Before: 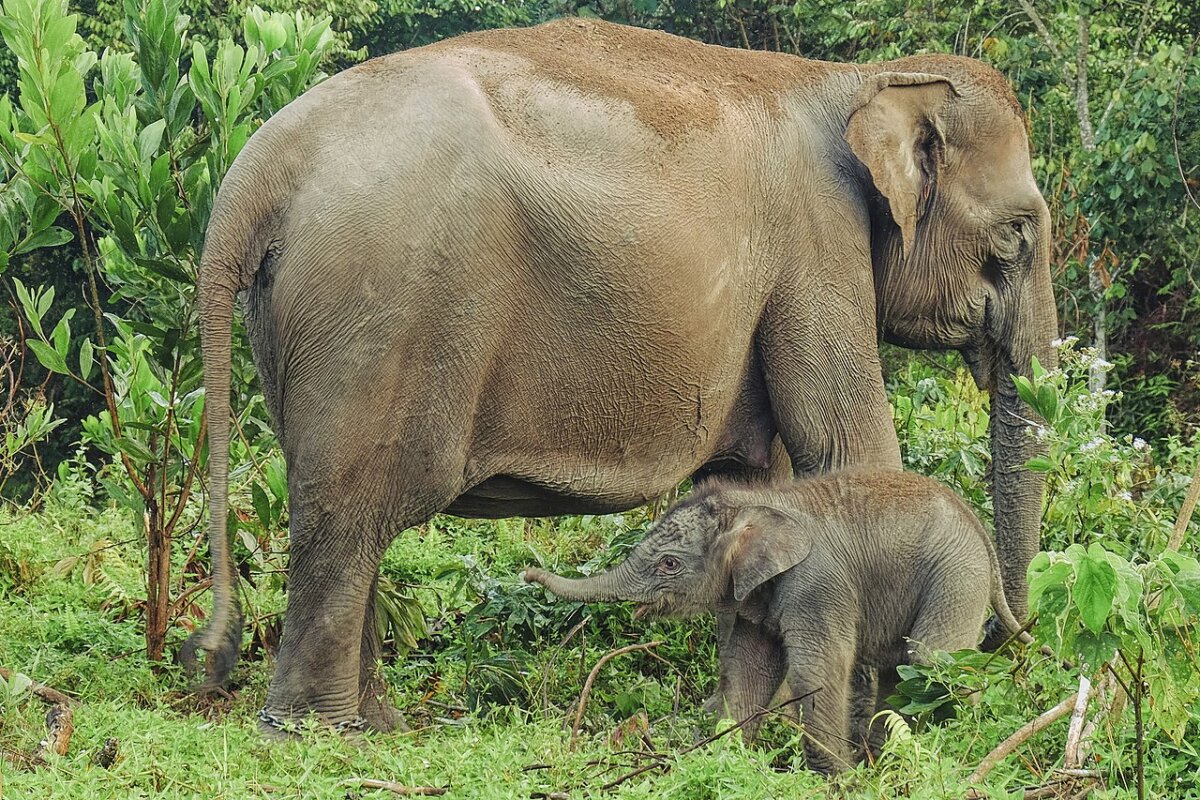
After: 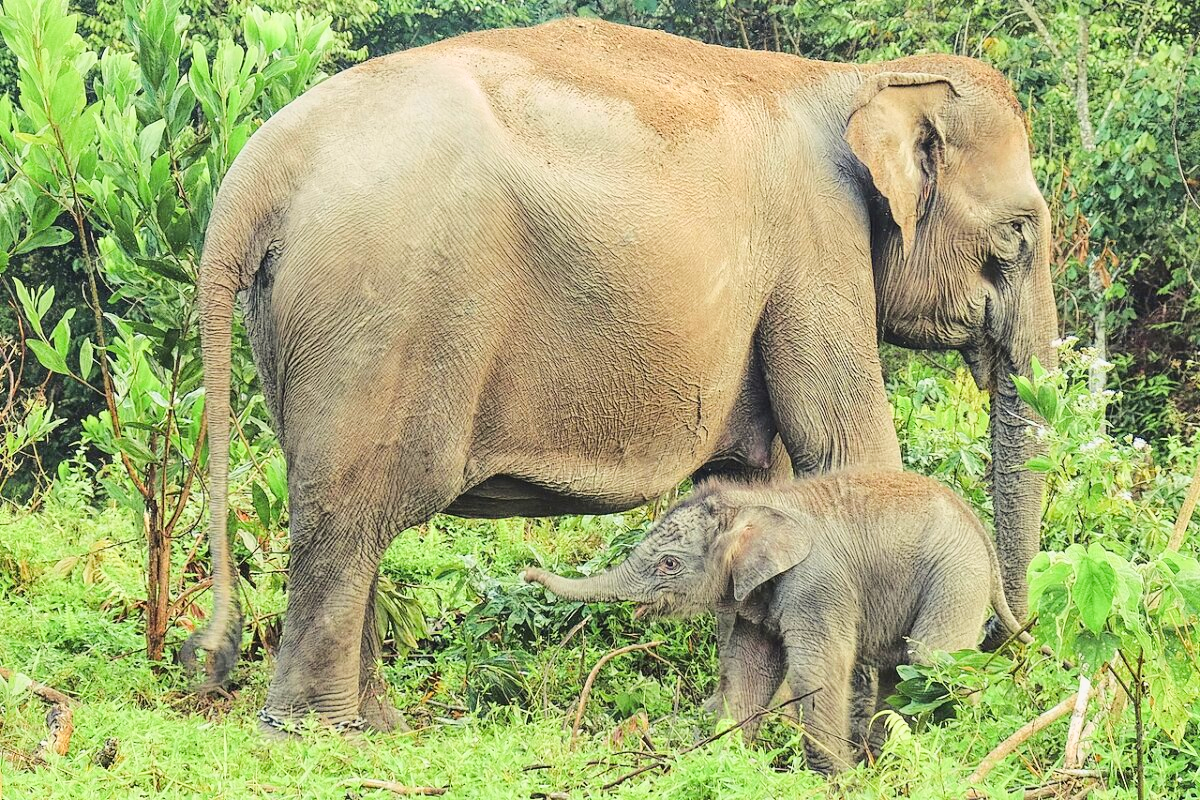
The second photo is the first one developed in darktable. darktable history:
color correction: highlights b* 3
base curve: curves: ch0 [(0, 0) (0.025, 0.046) (0.112, 0.277) (0.467, 0.74) (0.814, 0.929) (1, 0.942)]
